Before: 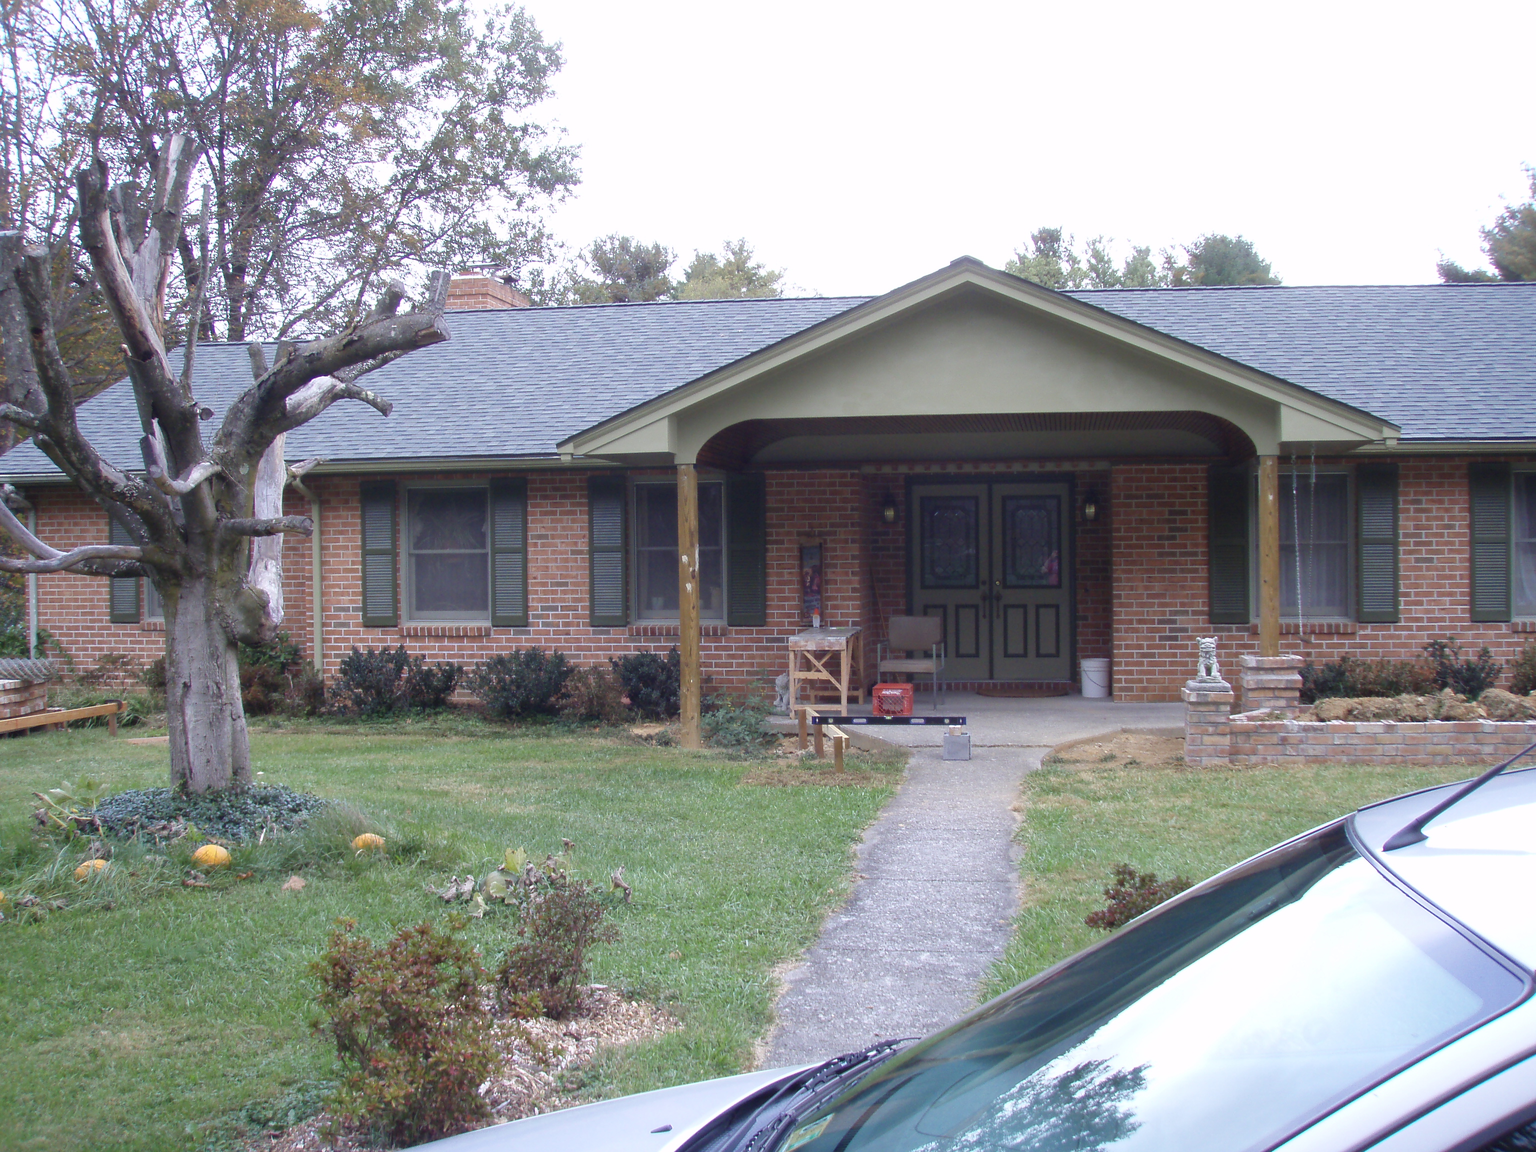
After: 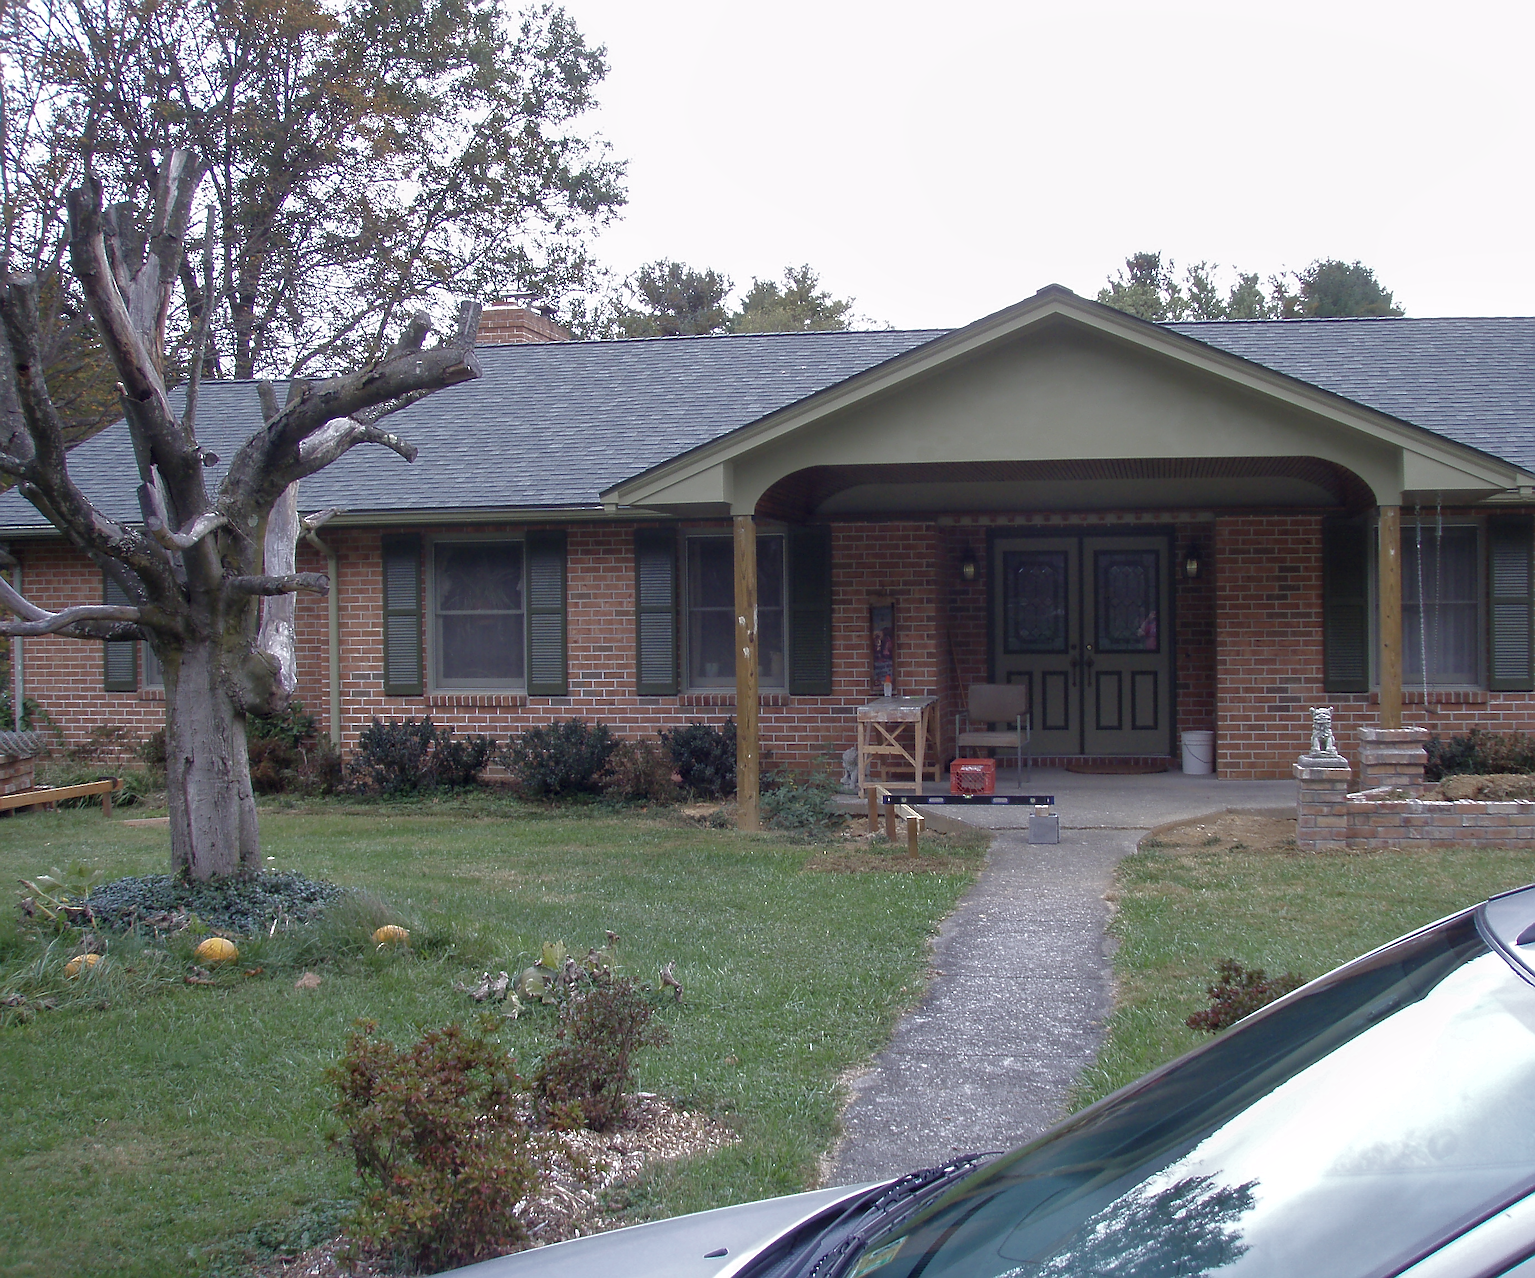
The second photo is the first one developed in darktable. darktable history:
crop and rotate: left 1.088%, right 8.807%
base curve: curves: ch0 [(0, 0) (0.841, 0.609) (1, 1)]
local contrast: on, module defaults
sharpen: on, module defaults
